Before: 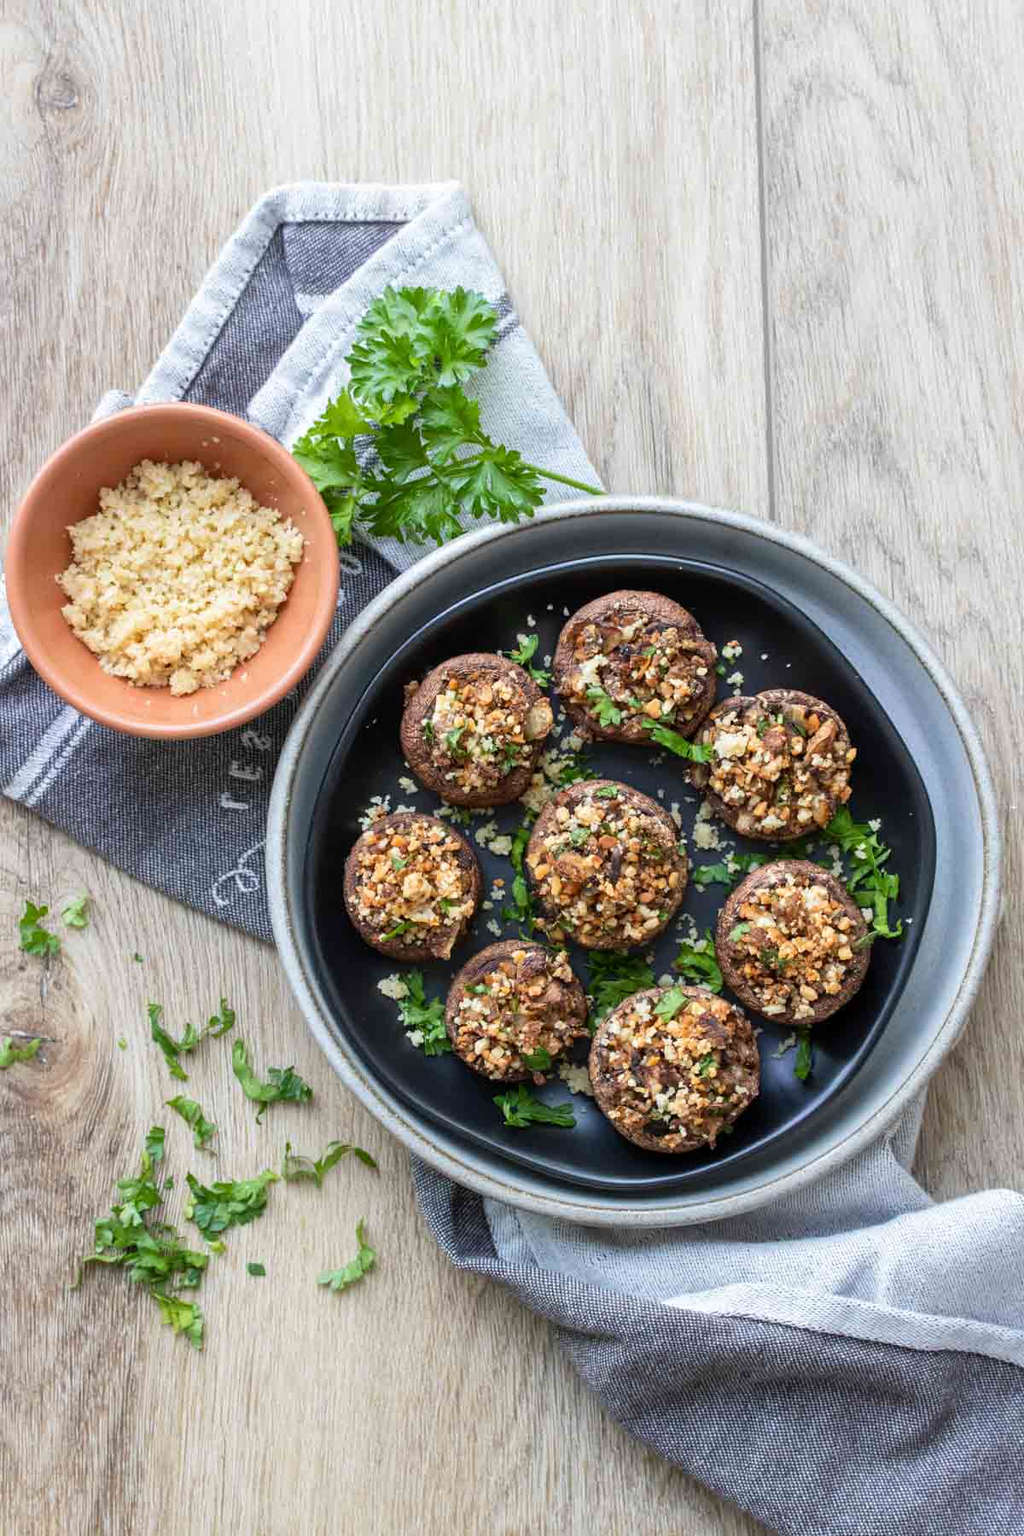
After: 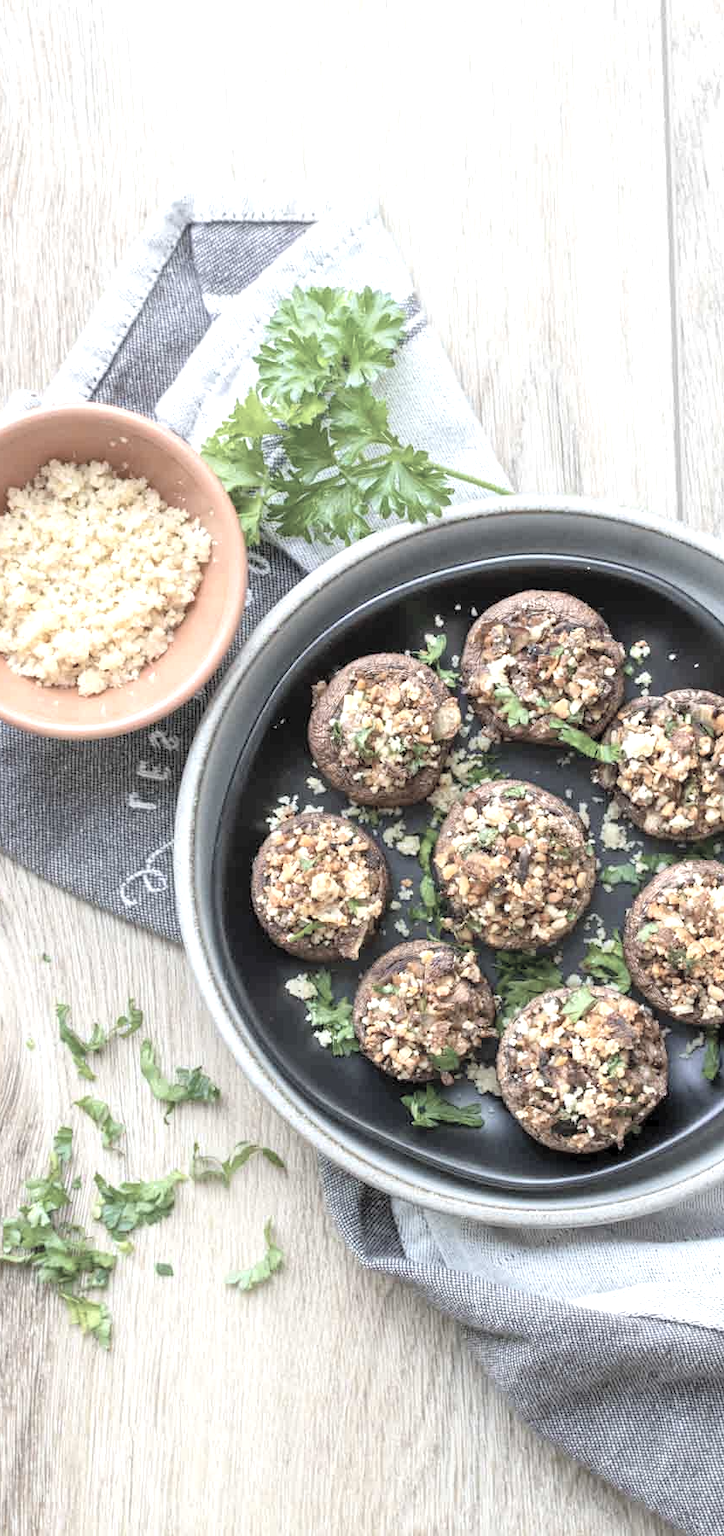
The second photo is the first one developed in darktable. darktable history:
crop and rotate: left 9.035%, right 20.177%
contrast brightness saturation: brightness 0.182, saturation -0.498
exposure: exposure 0.609 EV, compensate highlight preservation false
